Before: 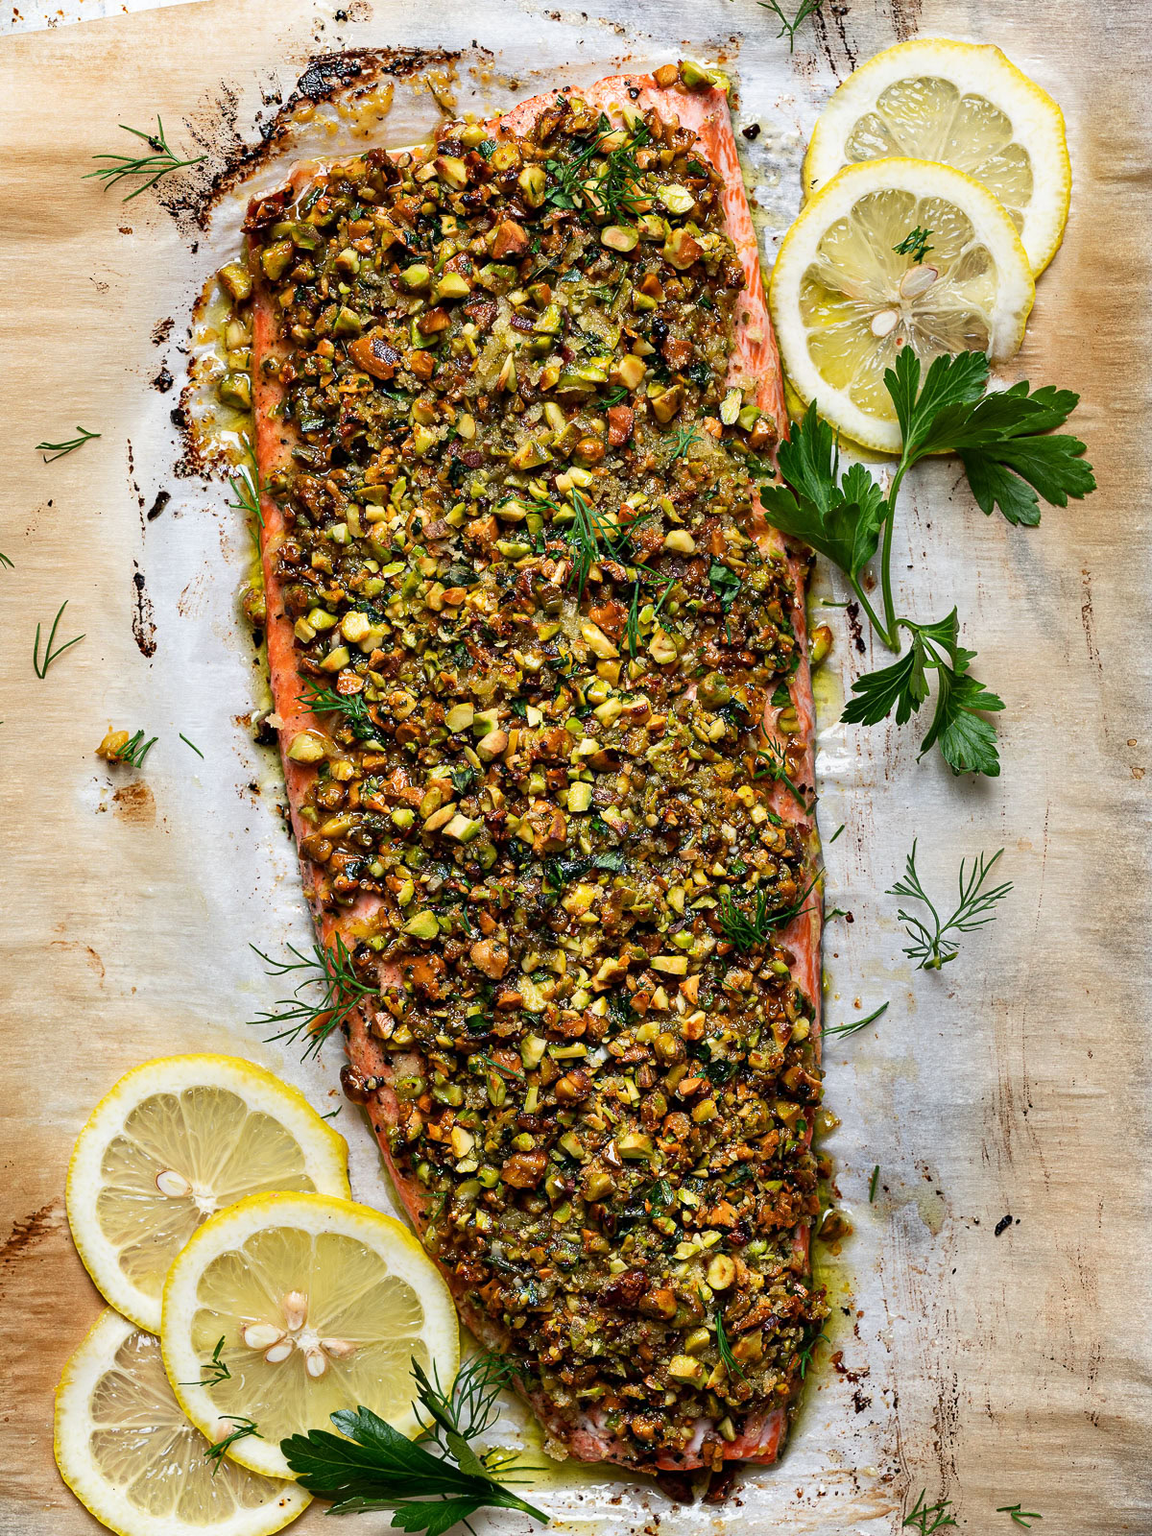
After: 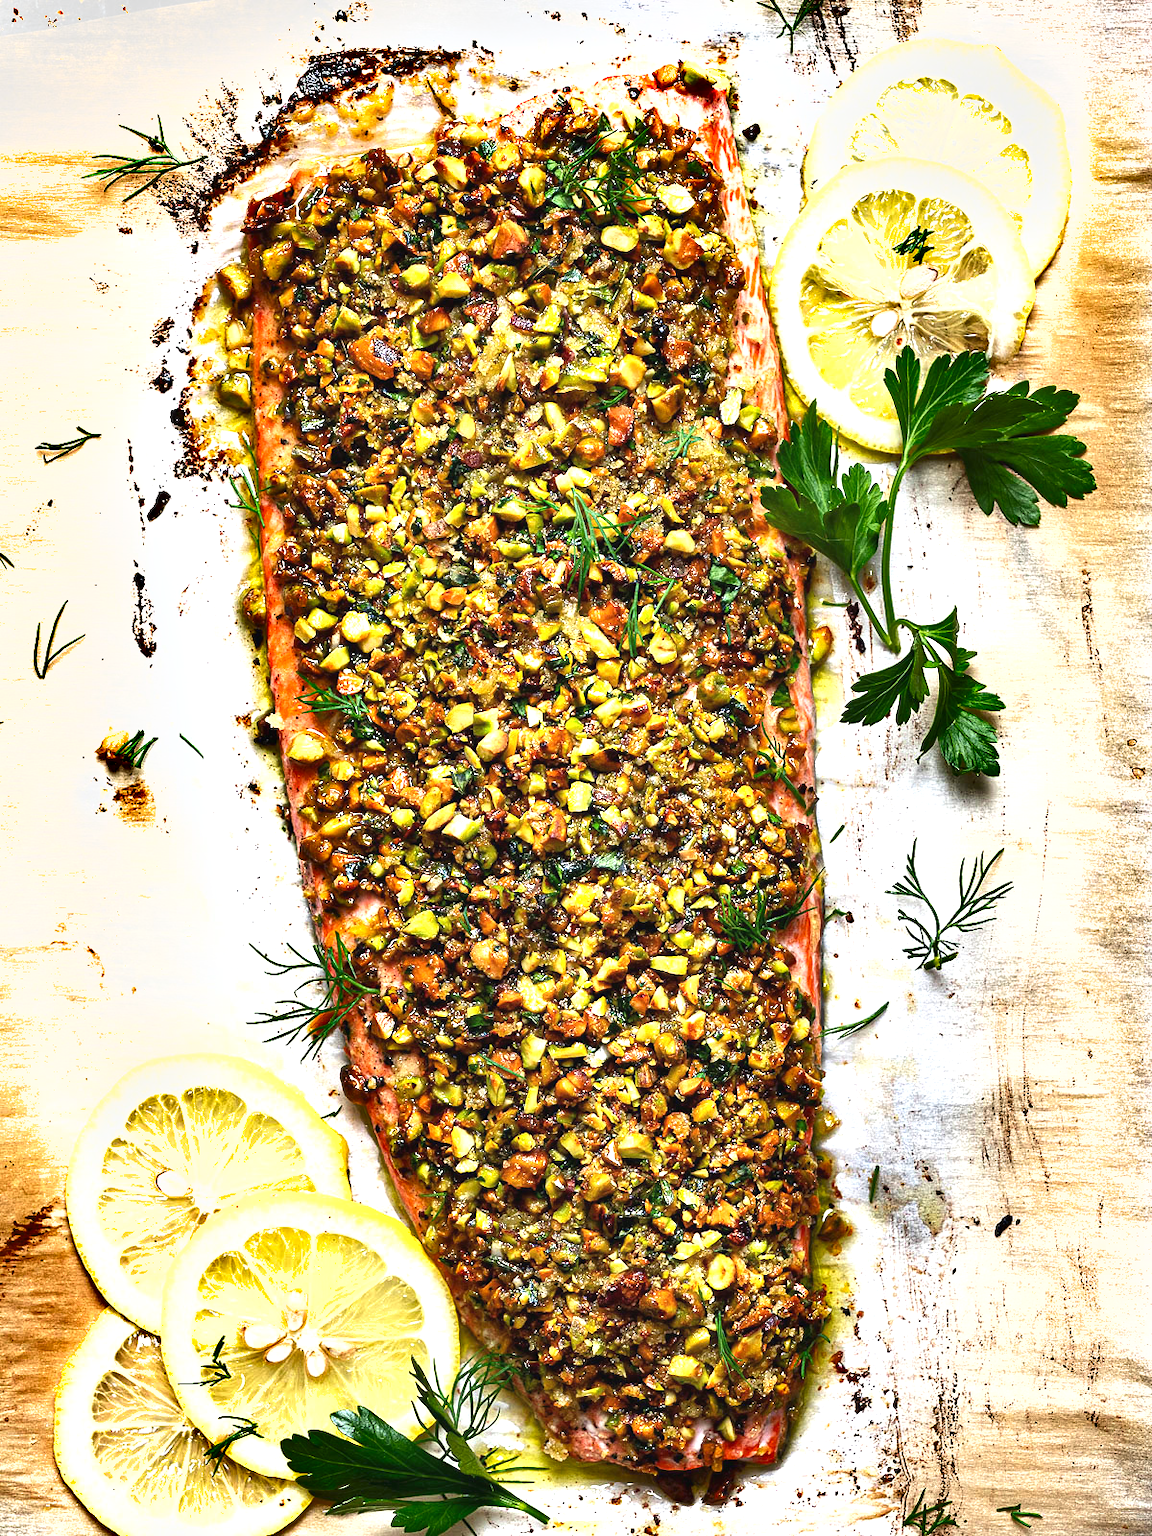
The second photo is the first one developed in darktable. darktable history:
shadows and highlights: shadows 52.42, soften with gaussian
exposure: black level correction -0.002, exposure 1.115 EV, compensate highlight preservation false
